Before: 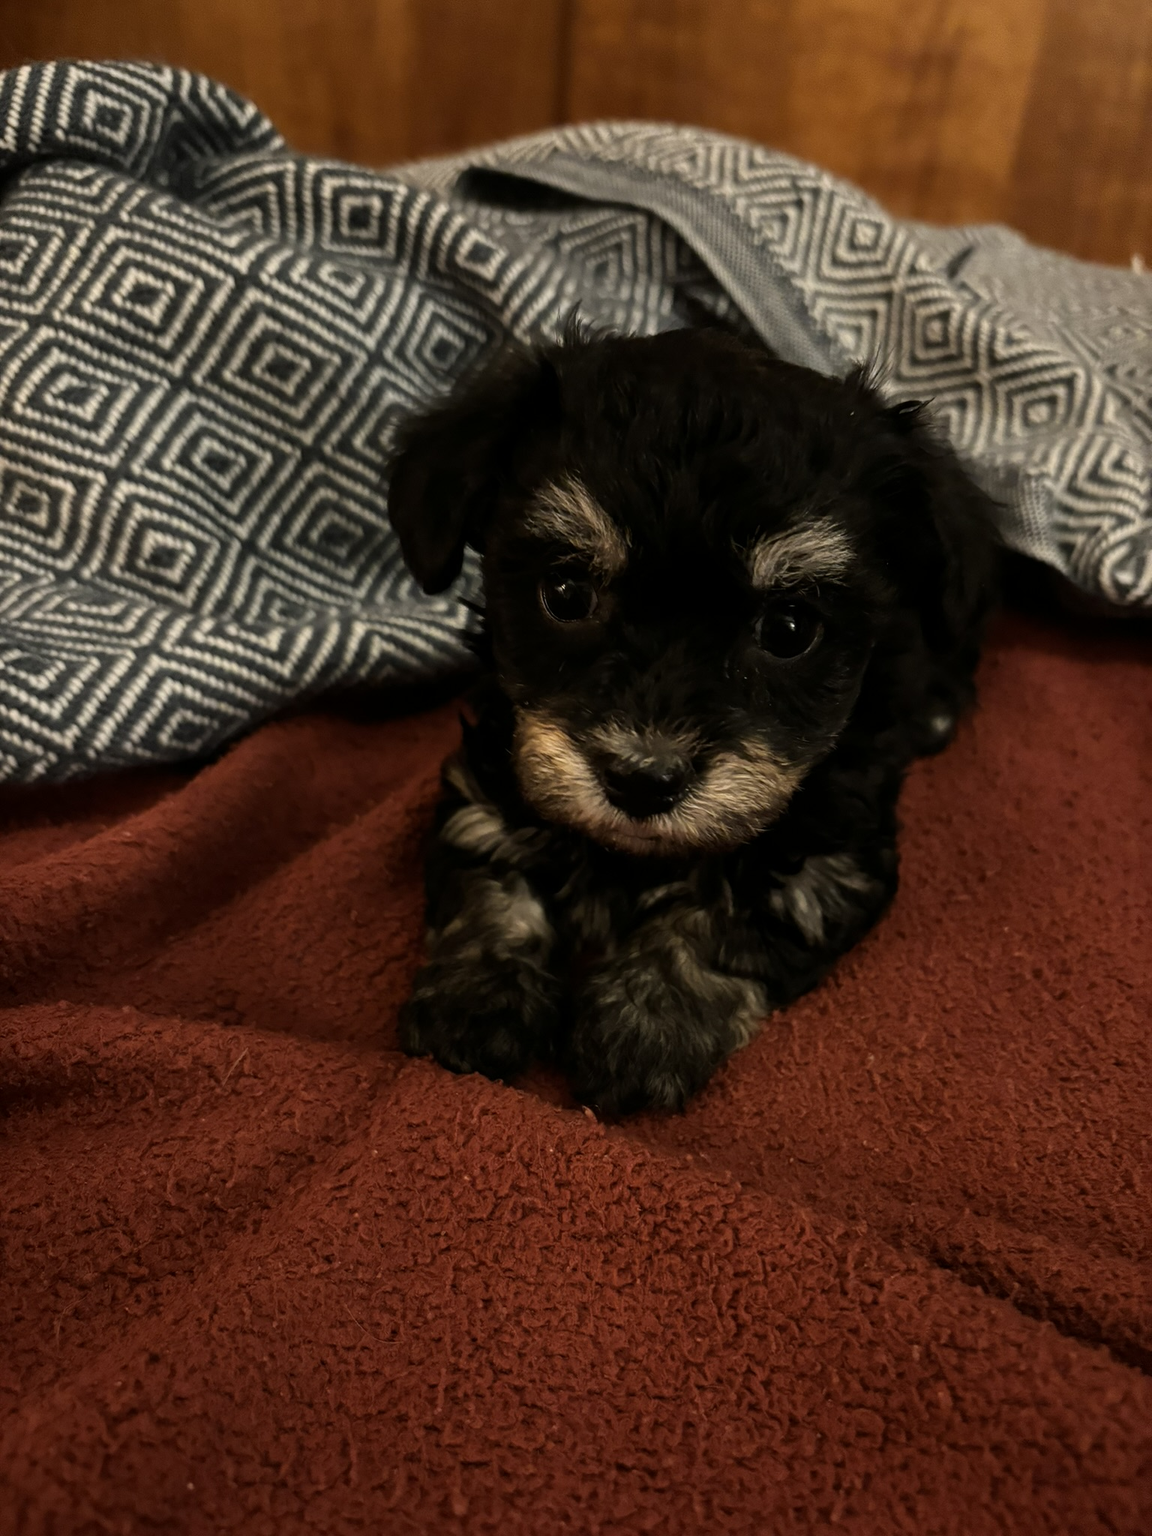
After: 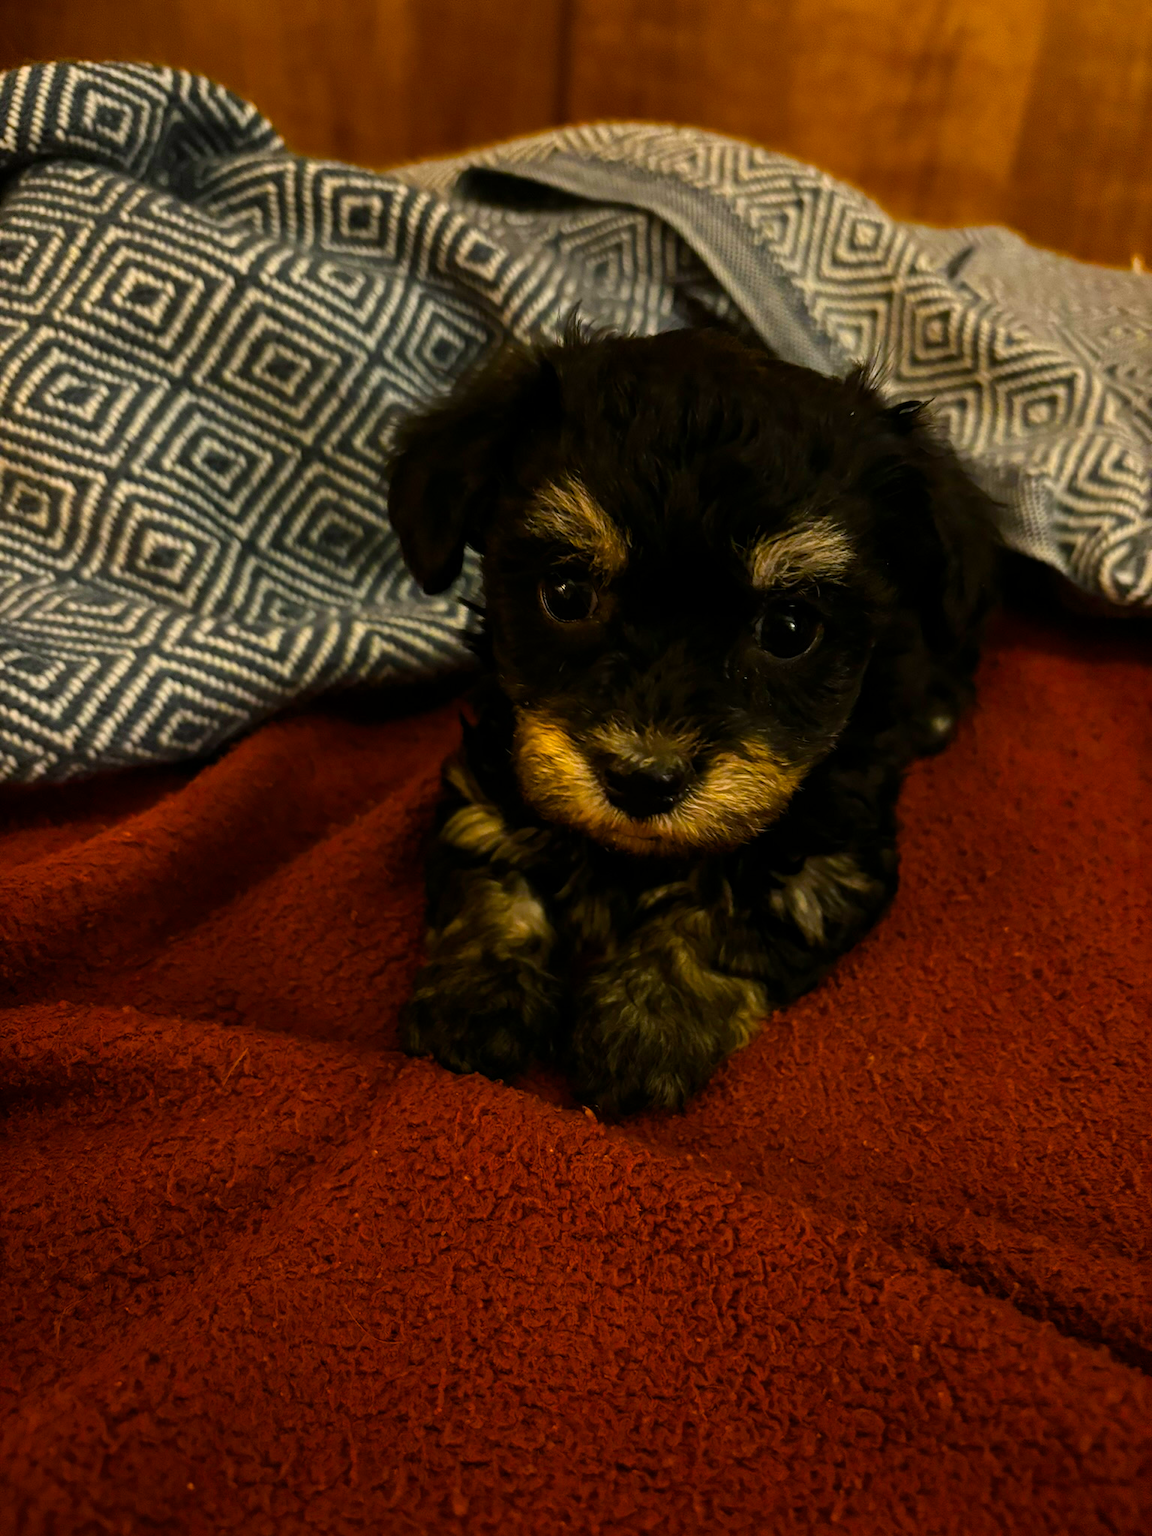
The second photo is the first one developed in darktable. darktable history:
color balance rgb: linear chroma grading › global chroma 25%, perceptual saturation grading › global saturation 50%
exposure: exposure 0.078 EV, compensate highlight preservation false
